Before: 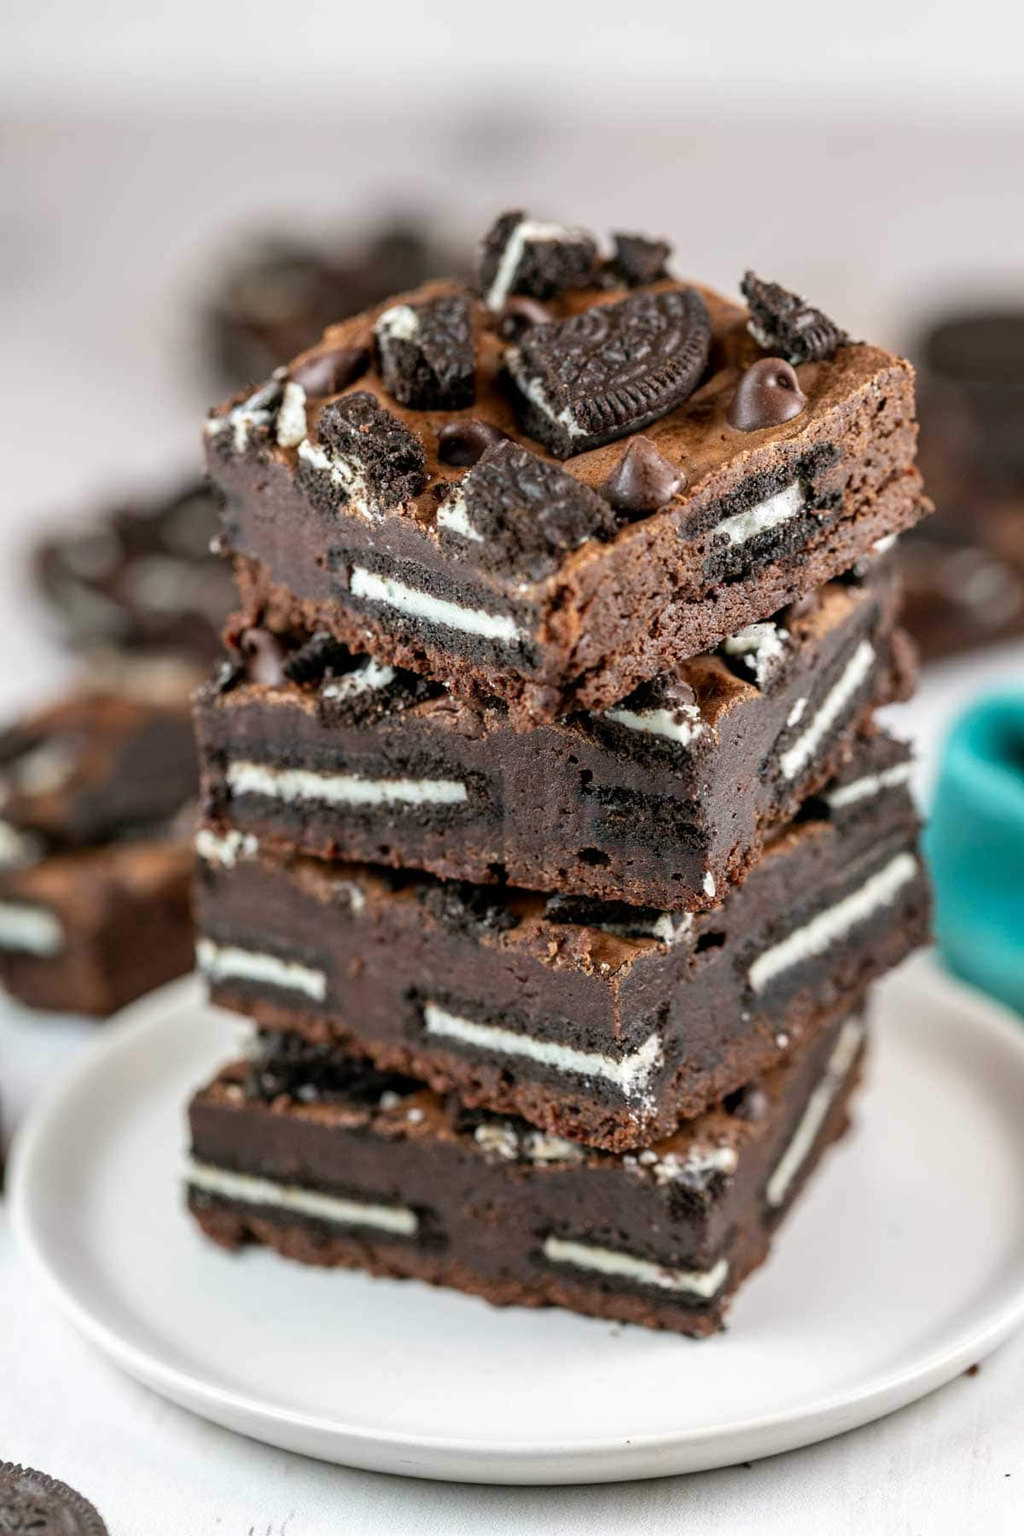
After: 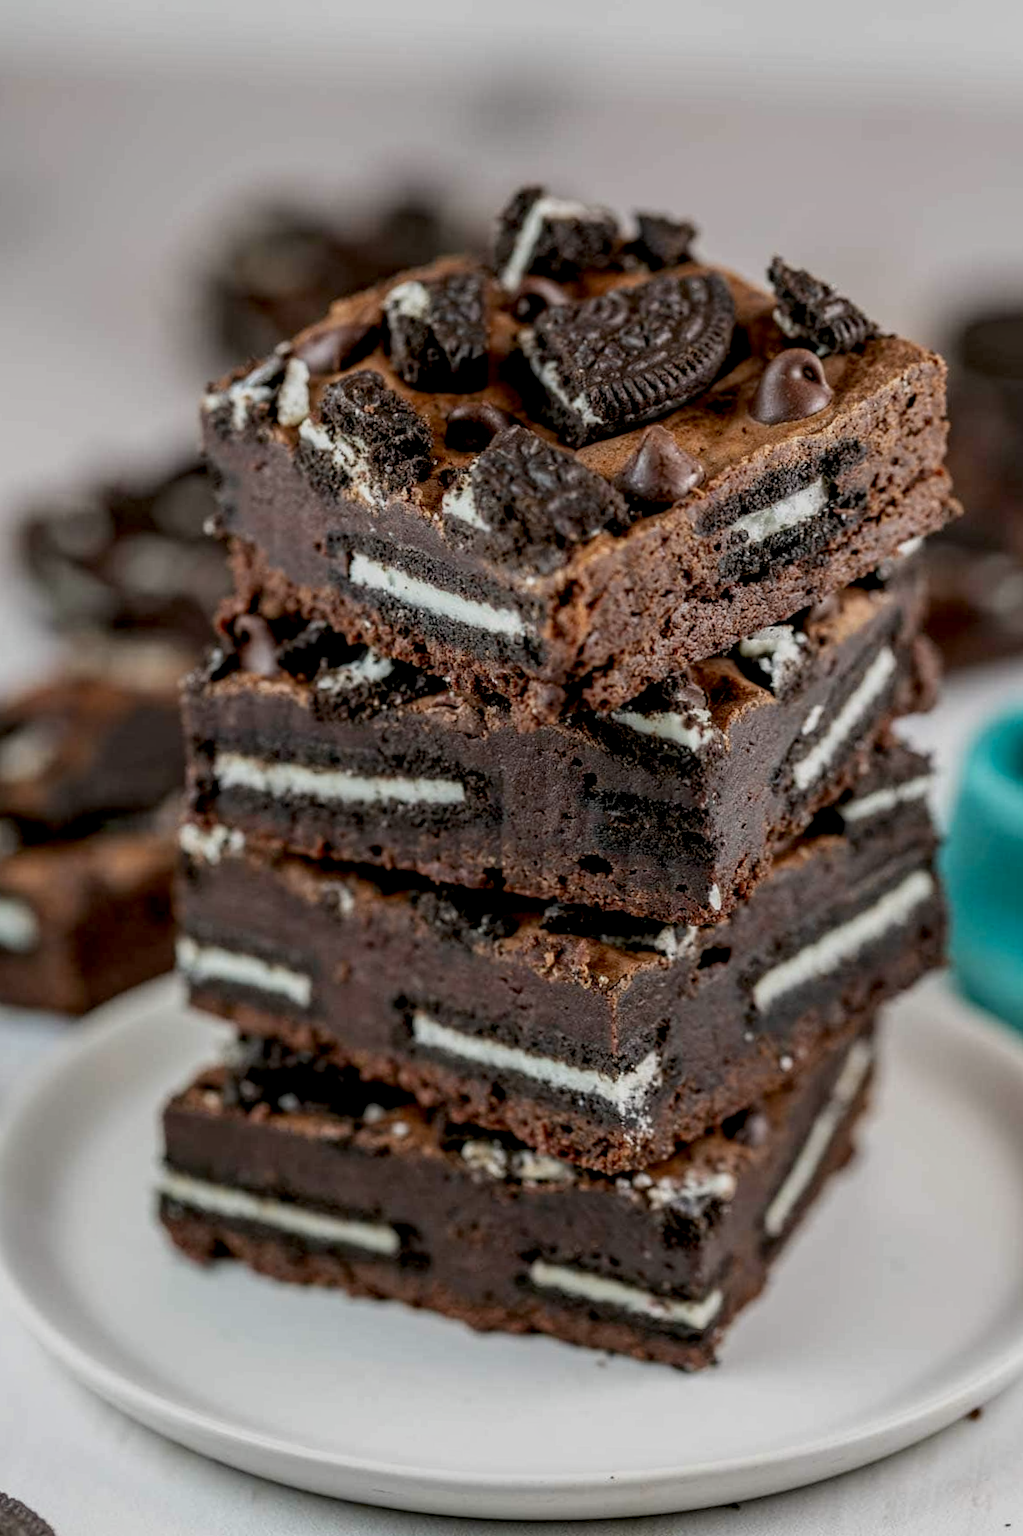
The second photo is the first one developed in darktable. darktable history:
crop and rotate: angle -1.8°
local contrast: on, module defaults
exposure: black level correction 0.009, exposure -0.618 EV, compensate highlight preservation false
